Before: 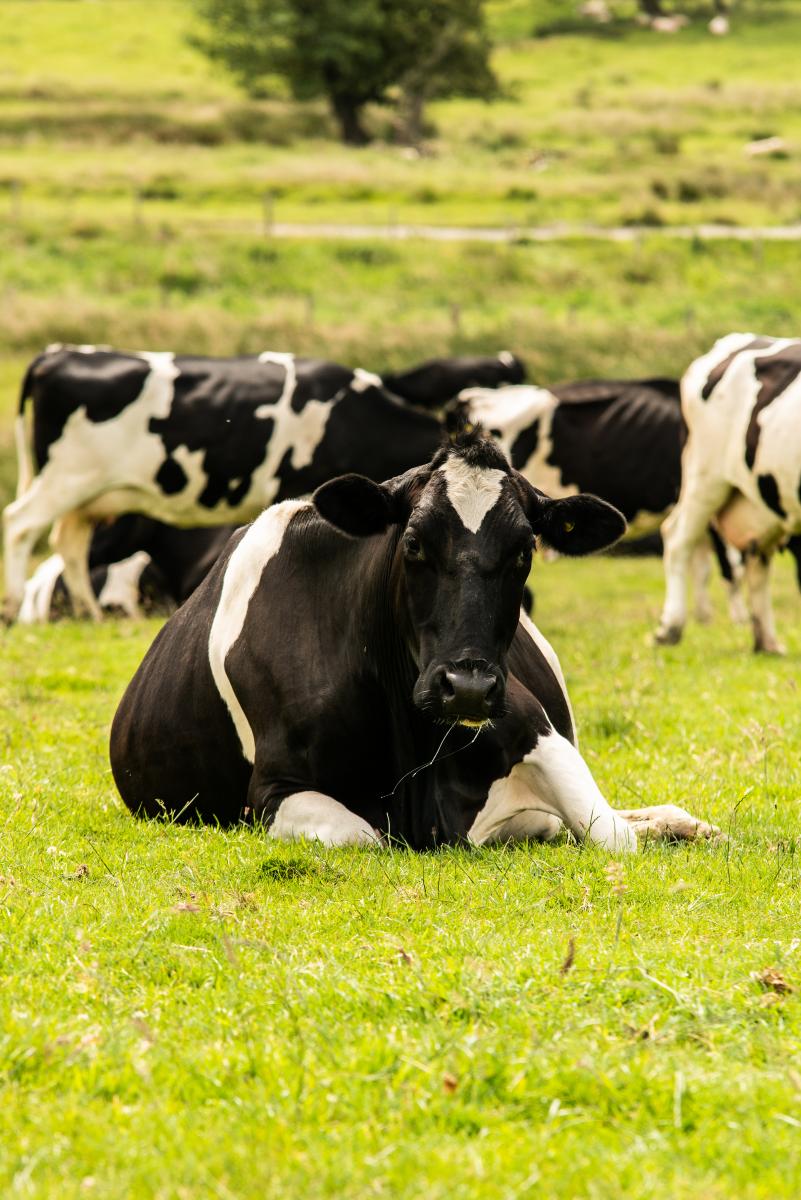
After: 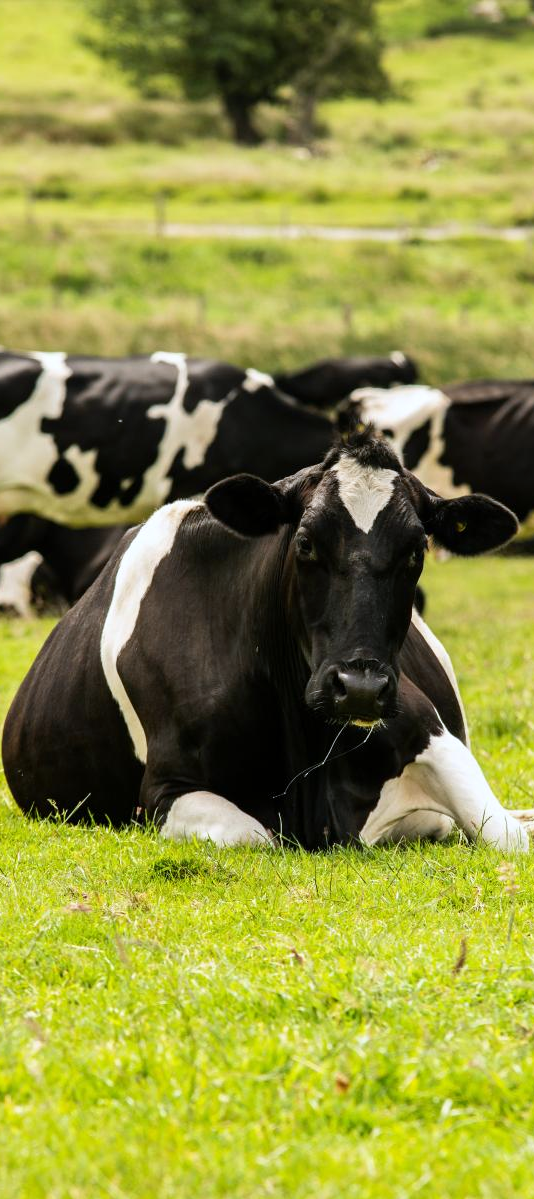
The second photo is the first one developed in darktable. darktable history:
crop and rotate: left 13.537%, right 19.796%
white balance: red 0.967, blue 1.049
tone equalizer: on, module defaults
